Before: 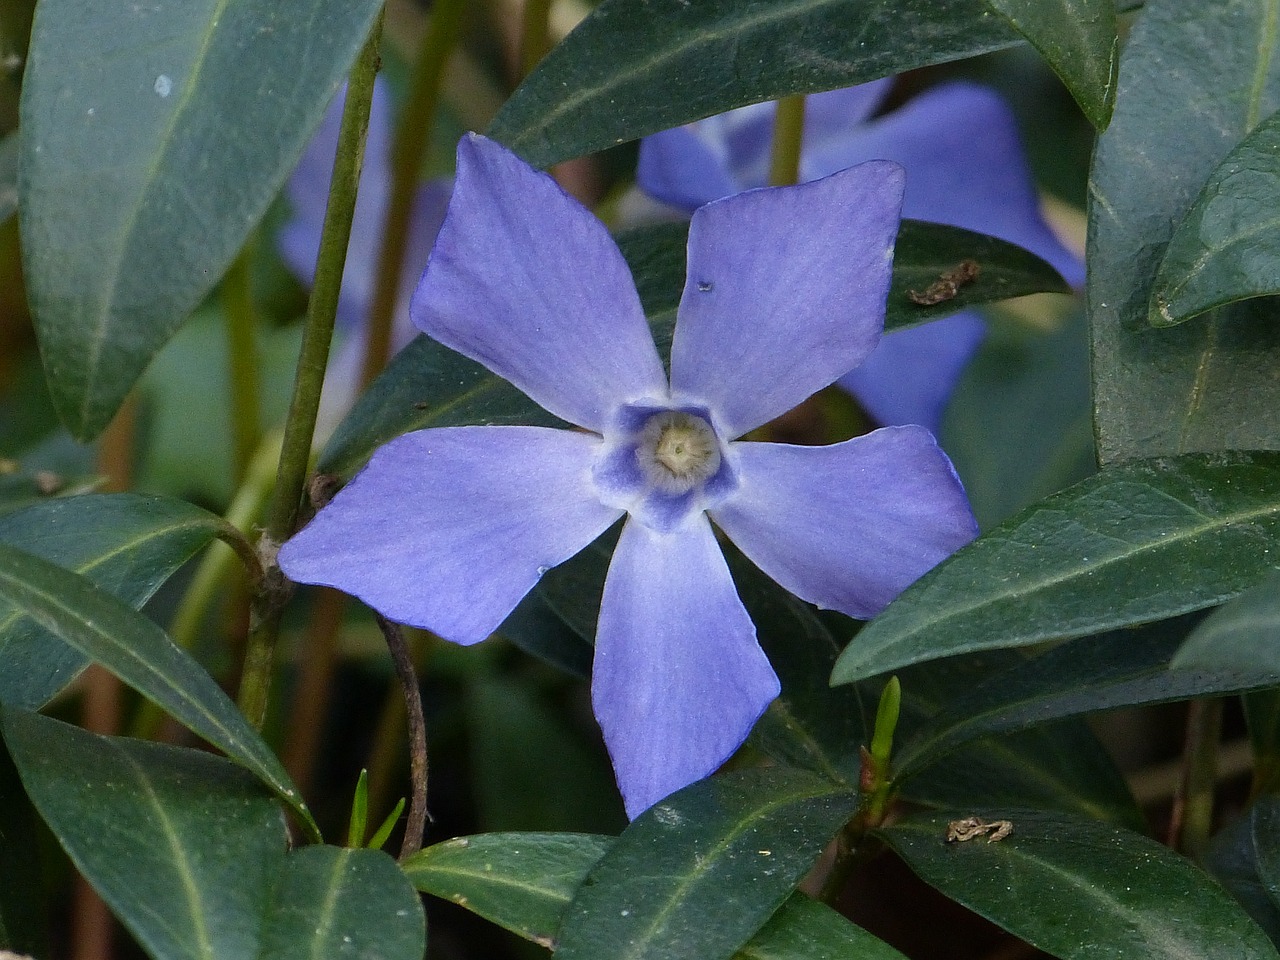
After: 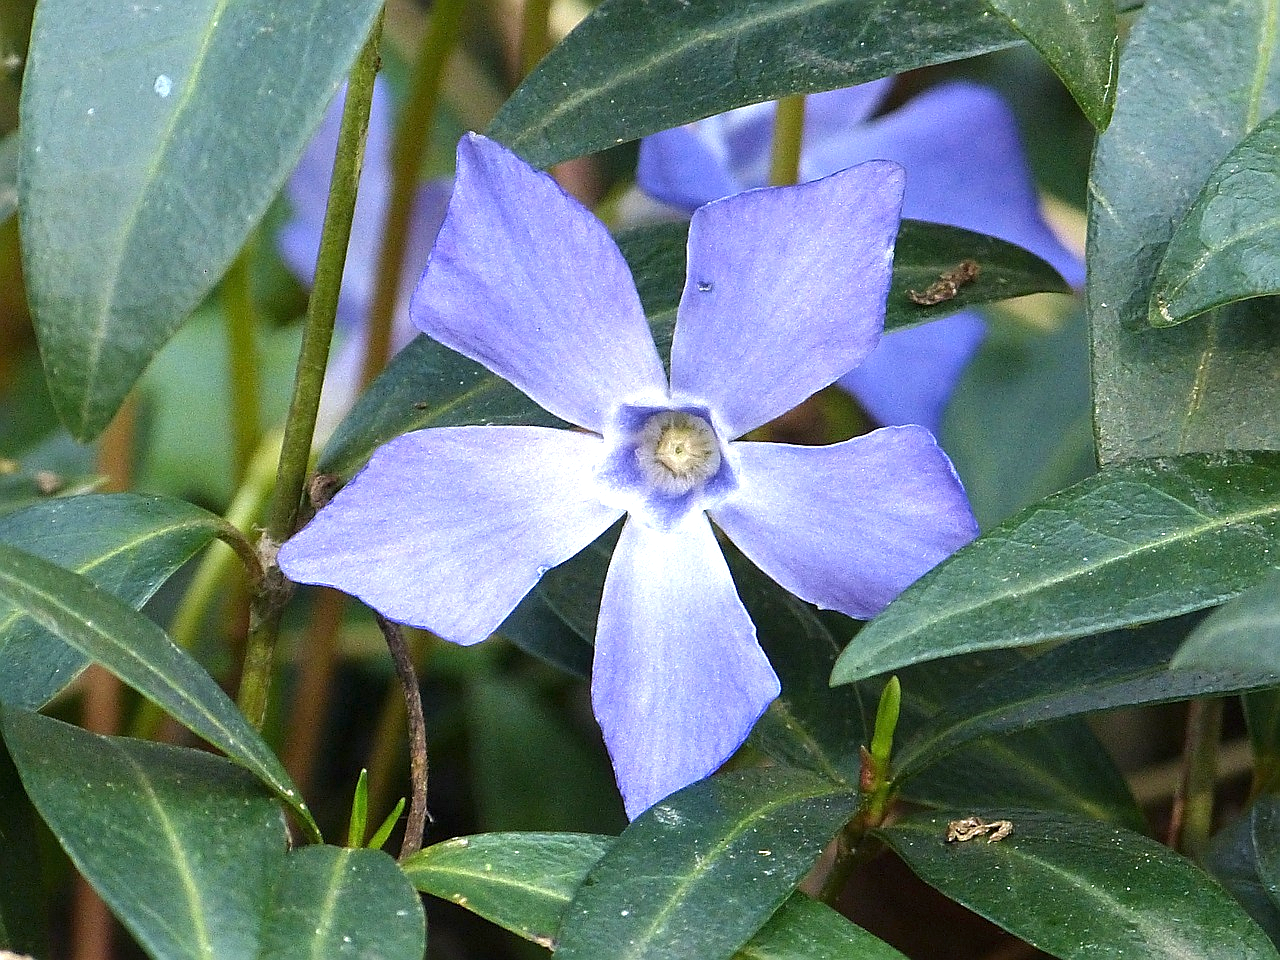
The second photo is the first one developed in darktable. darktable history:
exposure: black level correction 0, exposure 1.188 EV, compensate highlight preservation false
tone equalizer: edges refinement/feathering 500, mask exposure compensation -1.57 EV, preserve details no
sharpen: on, module defaults
